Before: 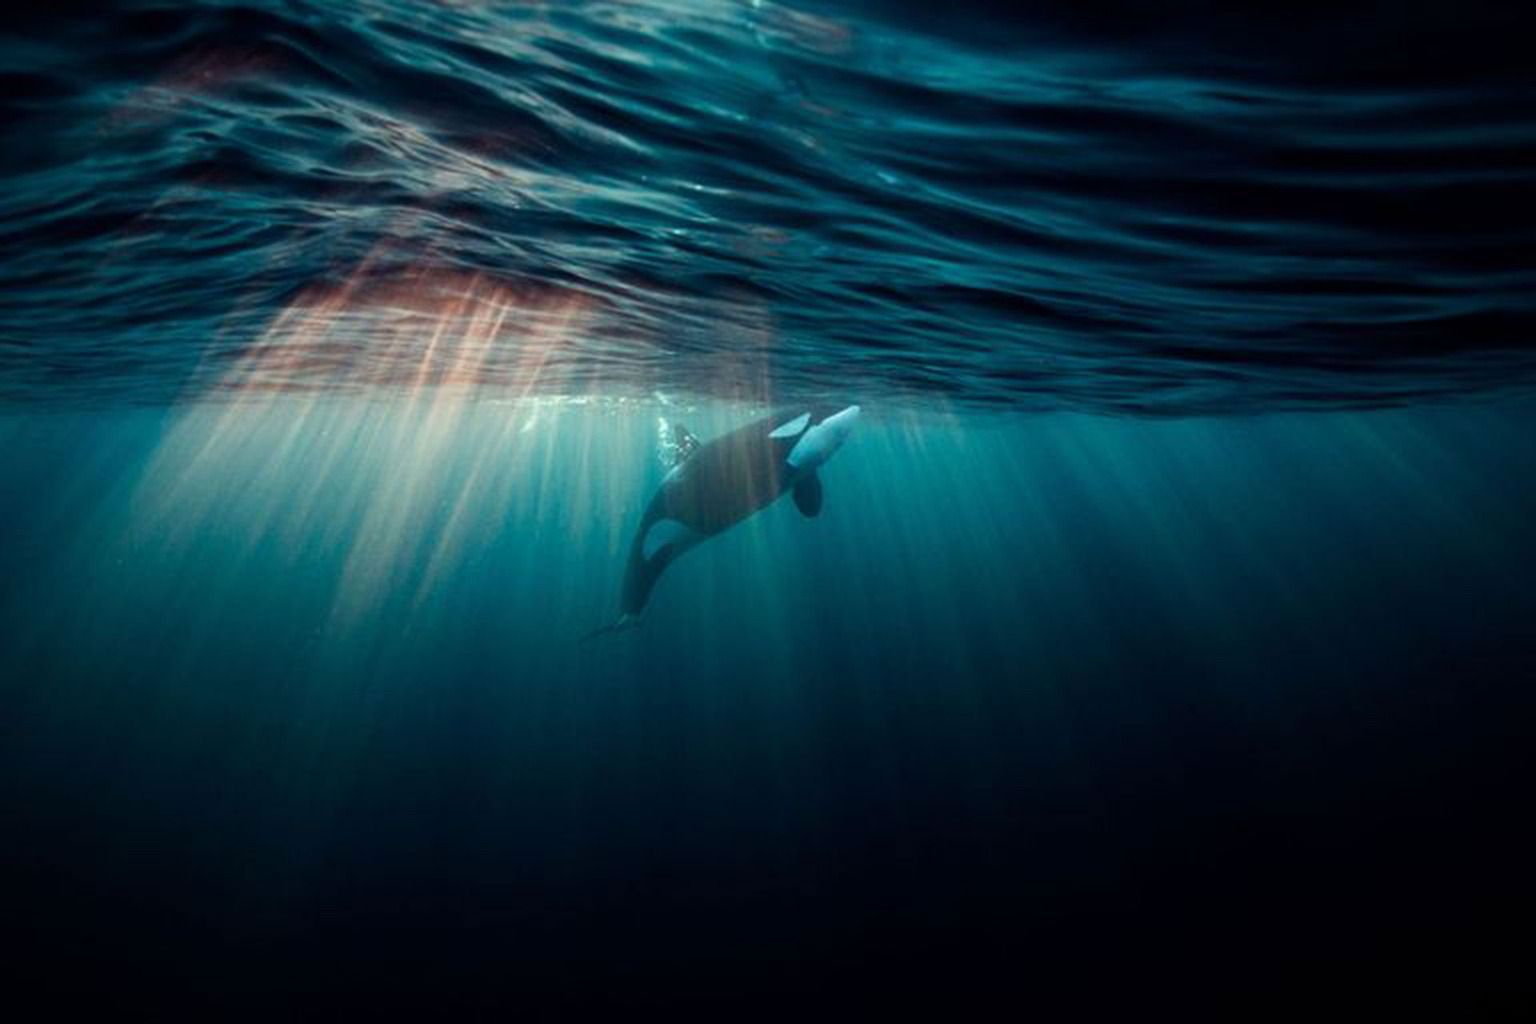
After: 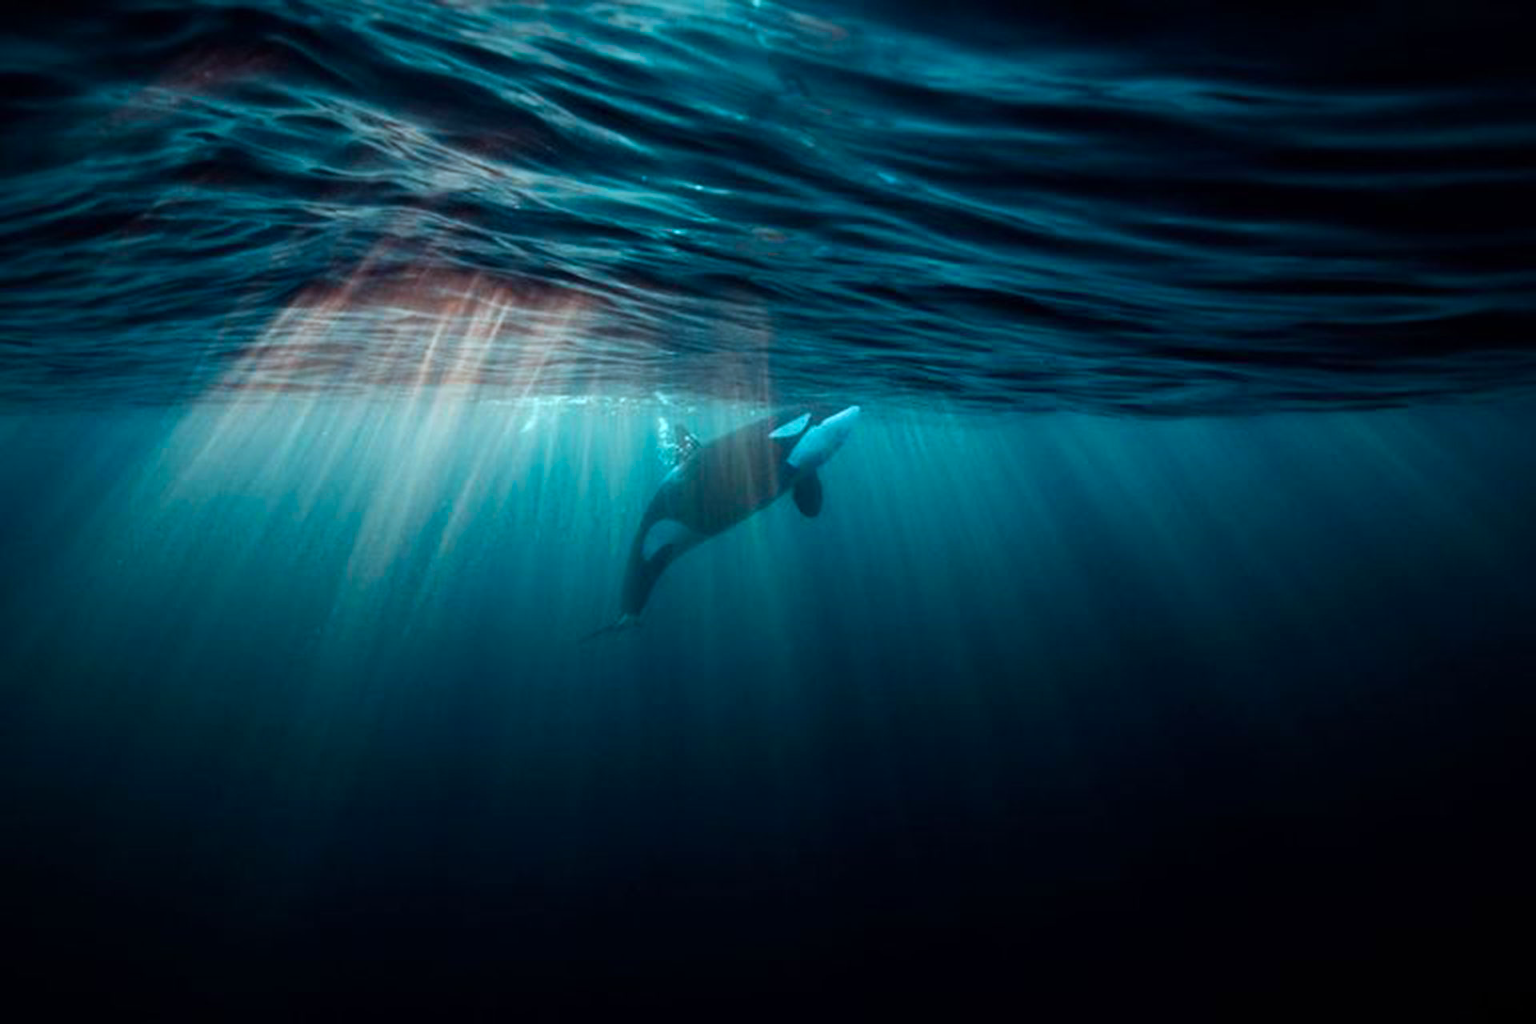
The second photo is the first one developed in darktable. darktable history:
color correction: highlights a* -11.51, highlights b* -15.66
base curve: curves: ch0 [(0, 0) (0.297, 0.298) (1, 1)]
